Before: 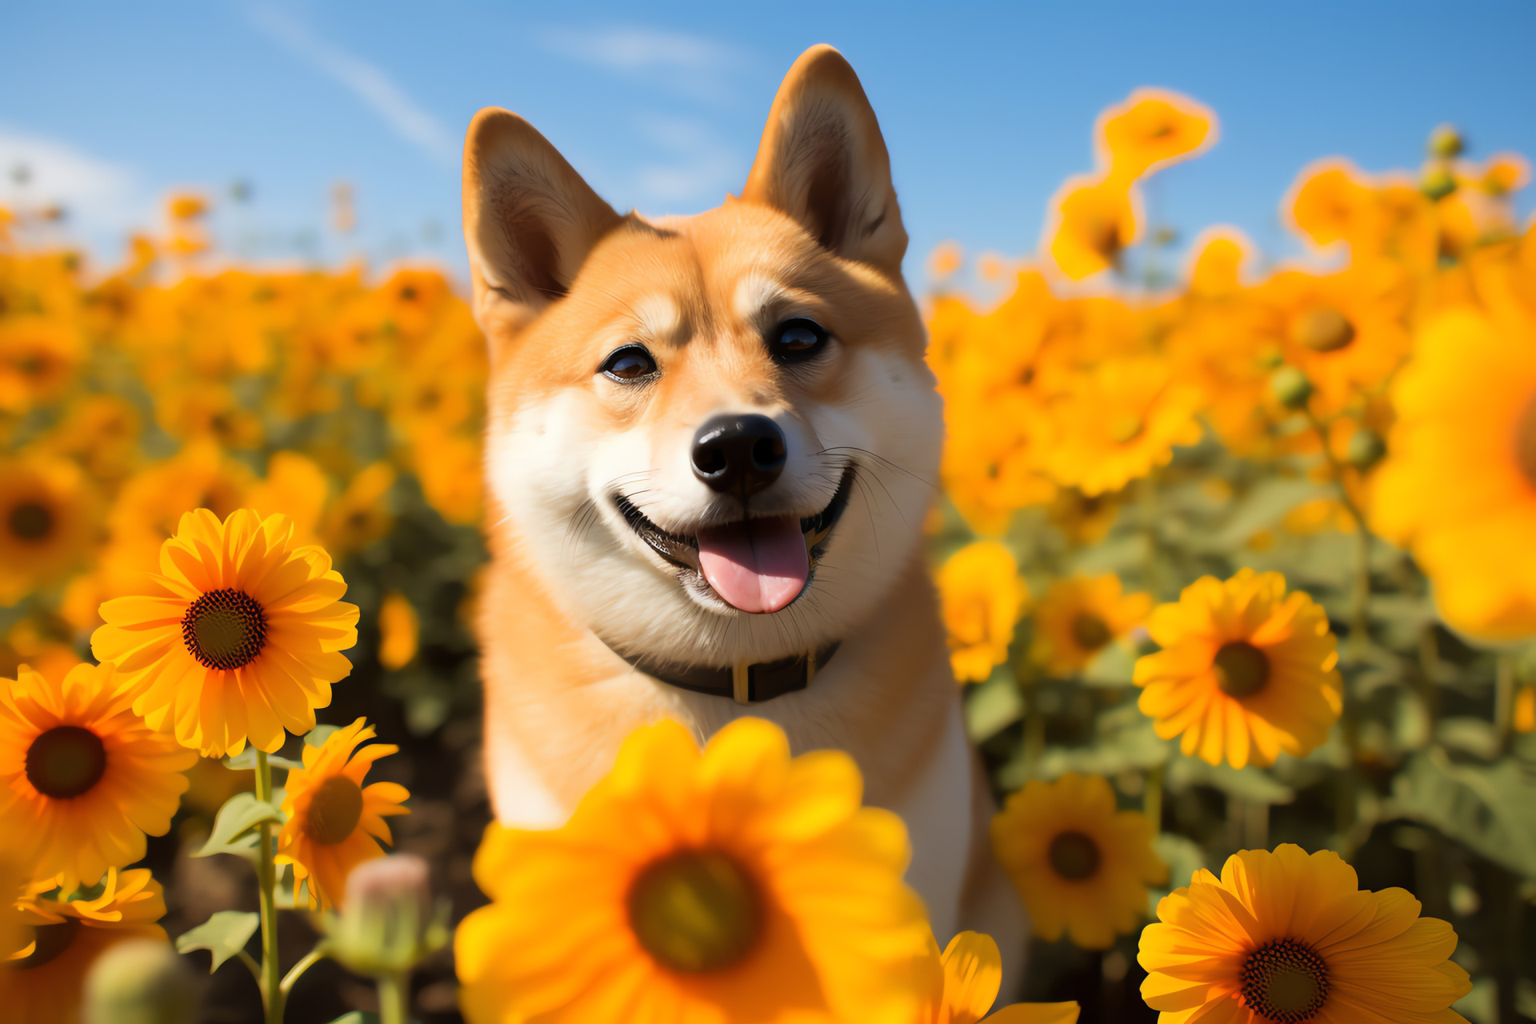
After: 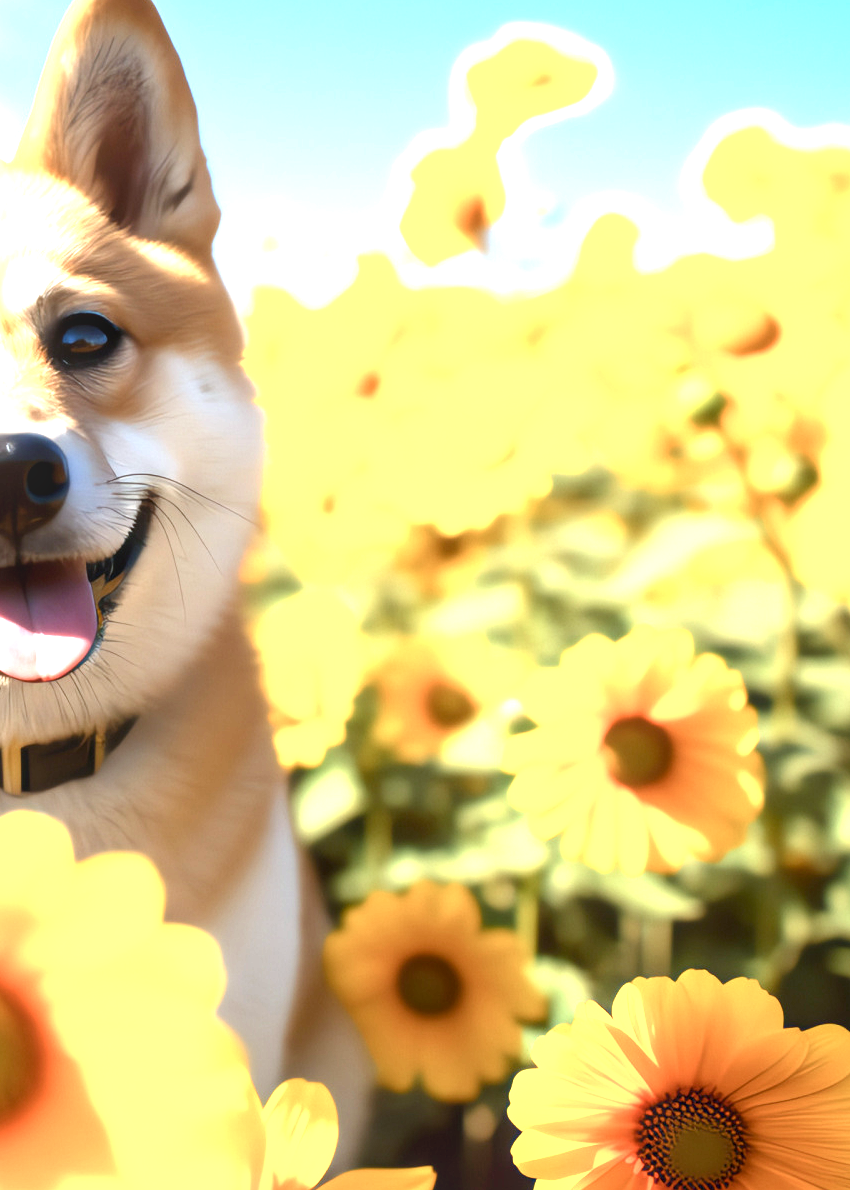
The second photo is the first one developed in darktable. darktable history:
crop: left 47.628%, top 6.643%, right 7.874%
local contrast: on, module defaults
color balance rgb: shadows lift › chroma 1%, shadows lift › hue 28.8°, power › hue 60°, highlights gain › chroma 1%, highlights gain › hue 60°, global offset › luminance 0.25%, perceptual saturation grading › highlights -20%, perceptual saturation grading › shadows 20%, perceptual brilliance grading › highlights 5%, perceptual brilliance grading › shadows -10%, global vibrance 19.67%
color calibration: illuminant Planckian (black body), x 0.375, y 0.373, temperature 4117 K
exposure: black level correction 0.001, exposure 1.735 EV, compensate highlight preservation false
